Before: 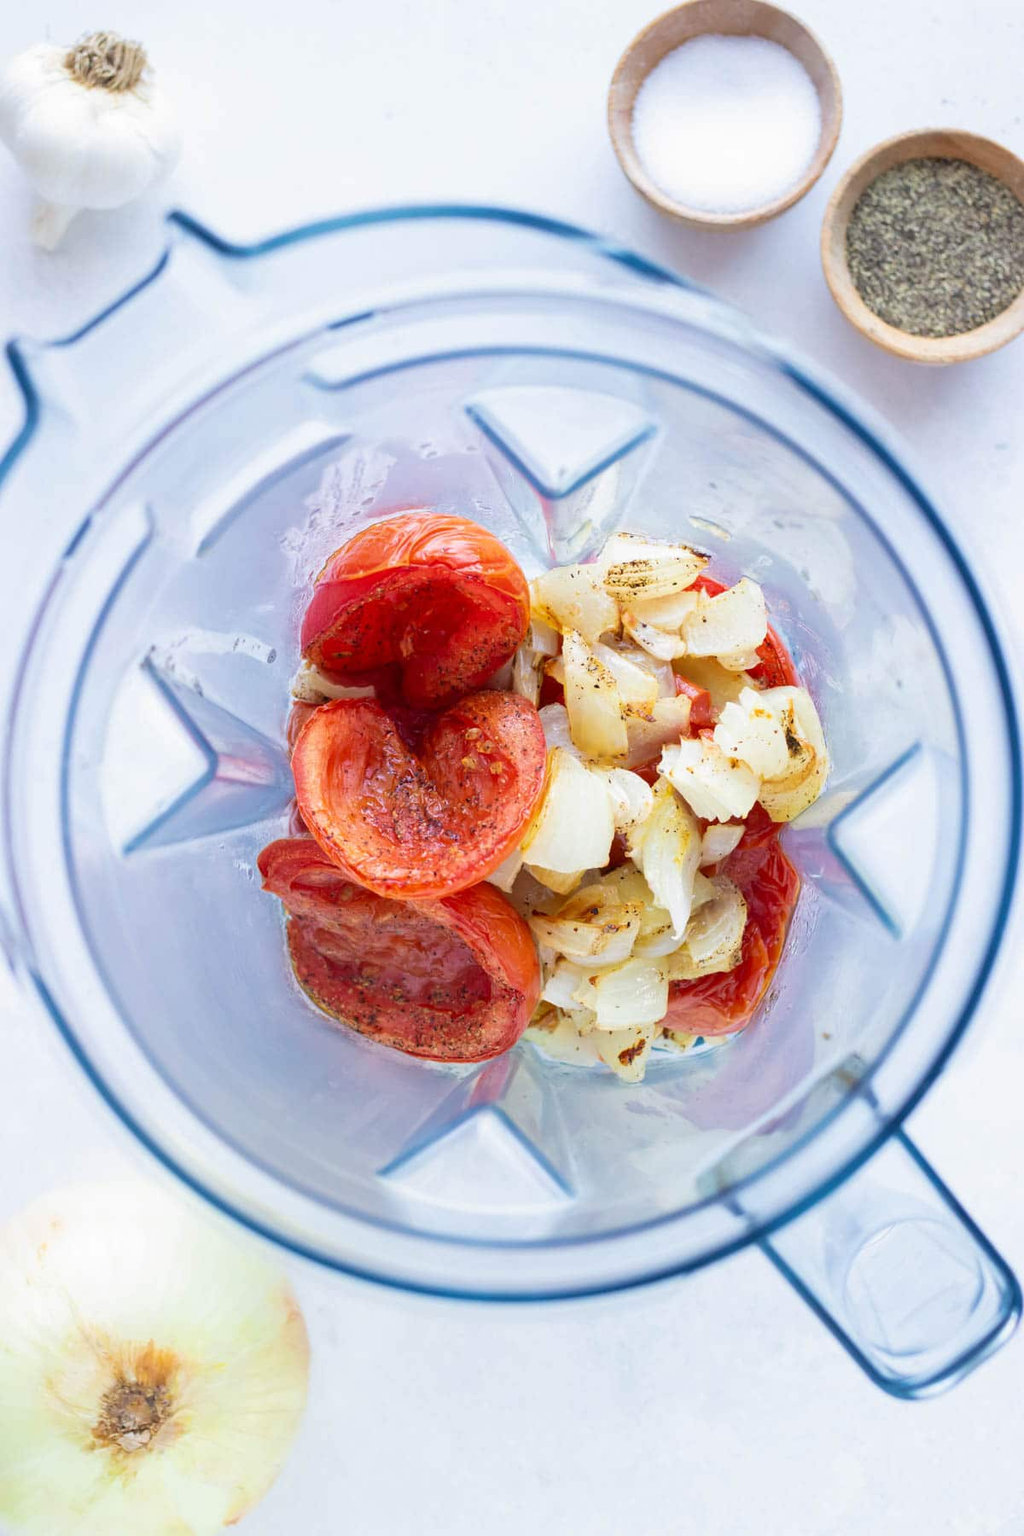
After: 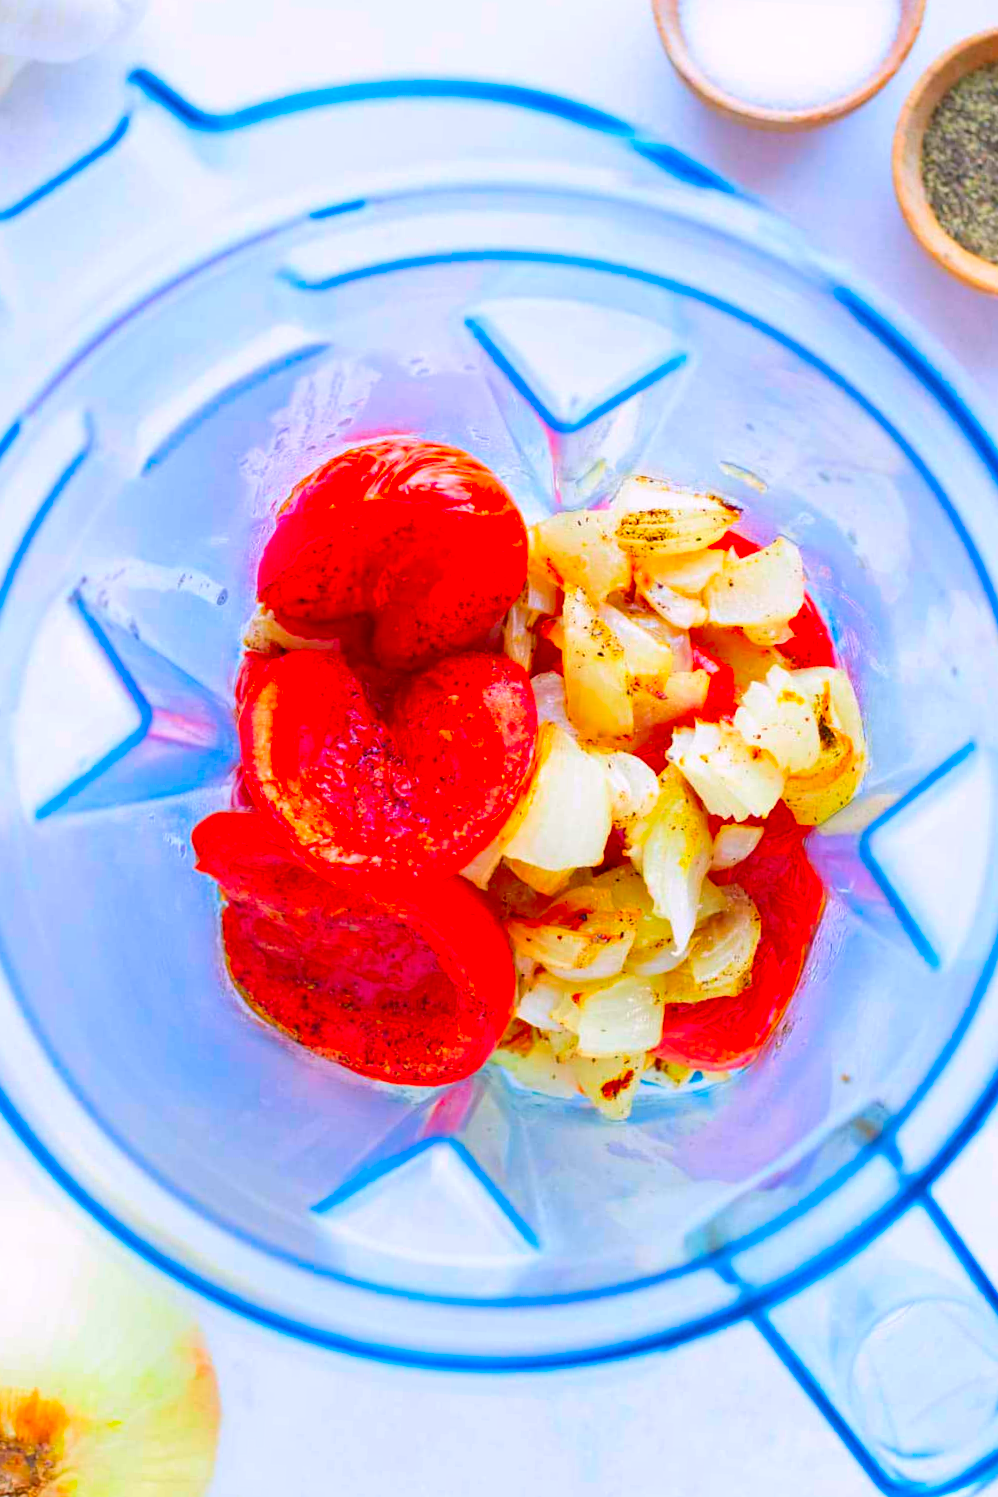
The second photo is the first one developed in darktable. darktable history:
color correction: highlights a* 1.59, highlights b* -1.7, saturation 2.48
crop and rotate: angle -3.27°, left 5.211%, top 5.211%, right 4.607%, bottom 4.607%
